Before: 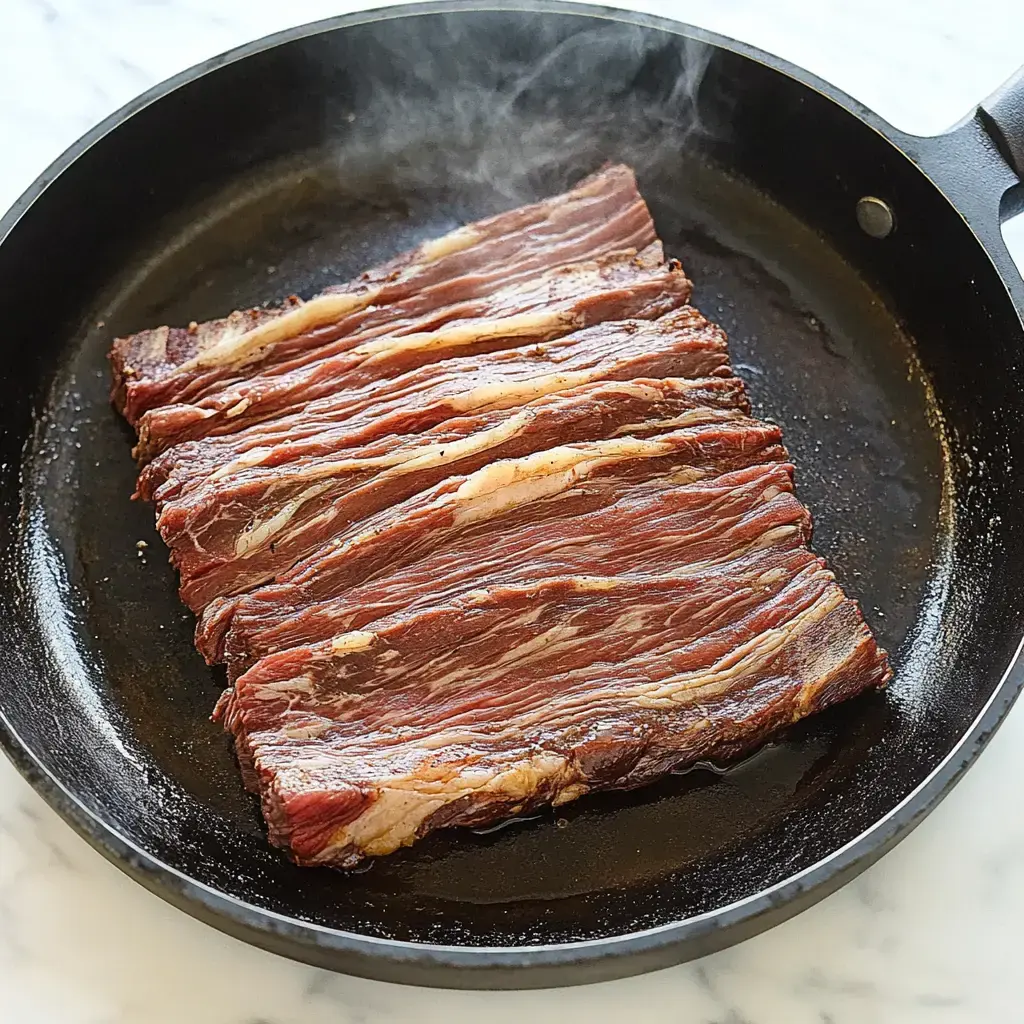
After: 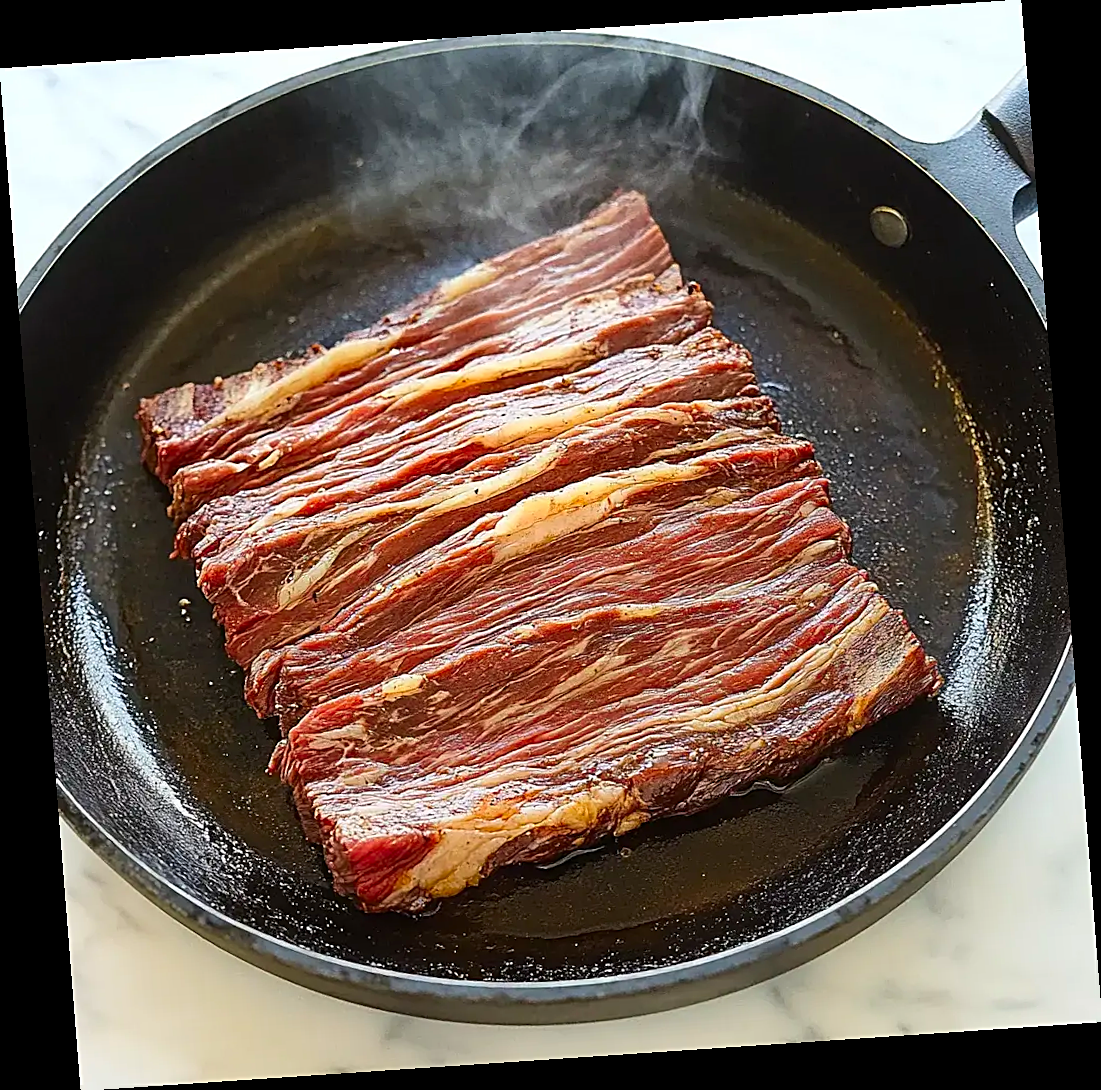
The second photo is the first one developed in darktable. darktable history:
sharpen: on, module defaults
rotate and perspective: rotation -4.2°, shear 0.006, automatic cropping off
color correction: saturation 1.32
